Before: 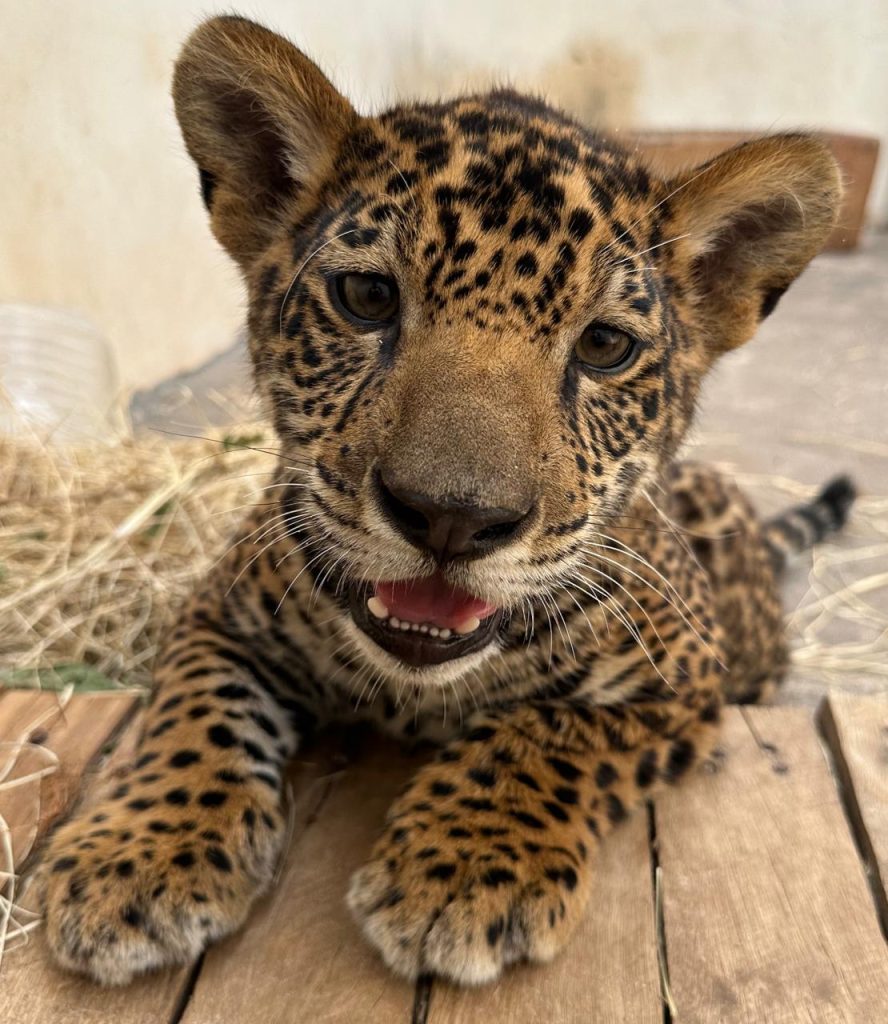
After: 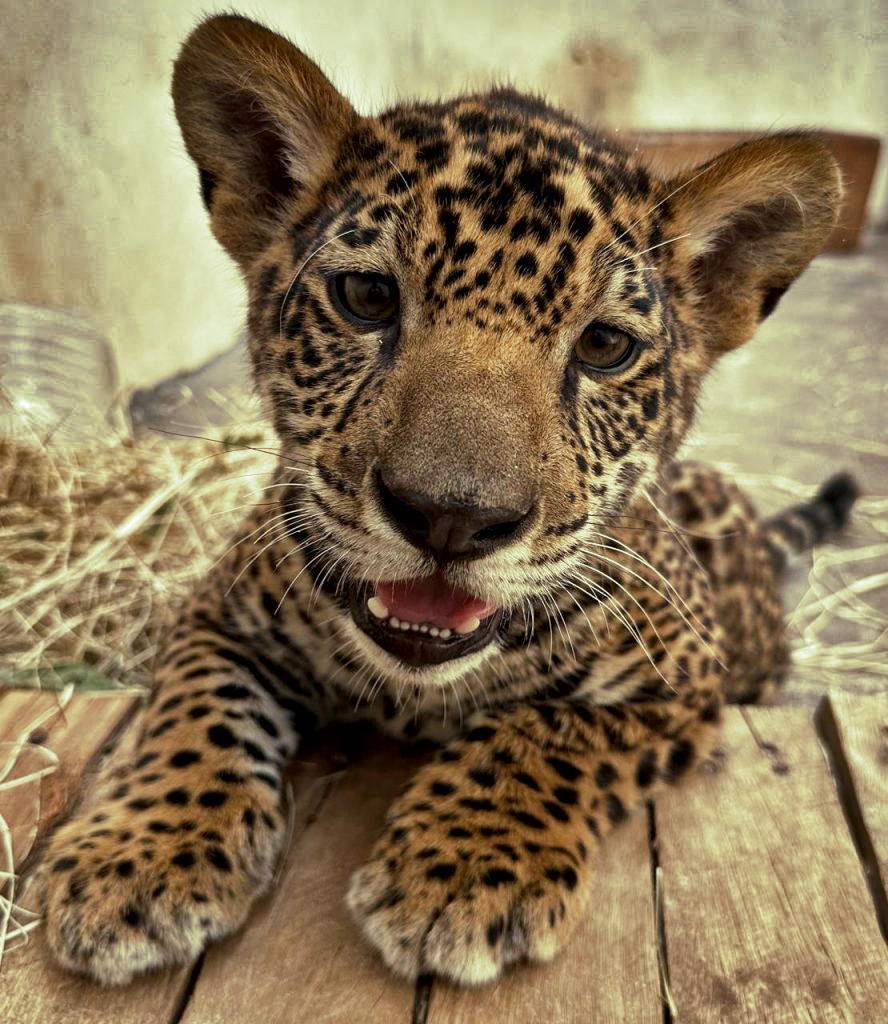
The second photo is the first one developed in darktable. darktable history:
local contrast: mode bilateral grid, contrast 30, coarseness 25, midtone range 0.2
shadows and highlights: shadows 20.91, highlights -82.73, soften with gaussian
split-toning: shadows › hue 290.82°, shadows › saturation 0.34, highlights › saturation 0.38, balance 0, compress 50%
